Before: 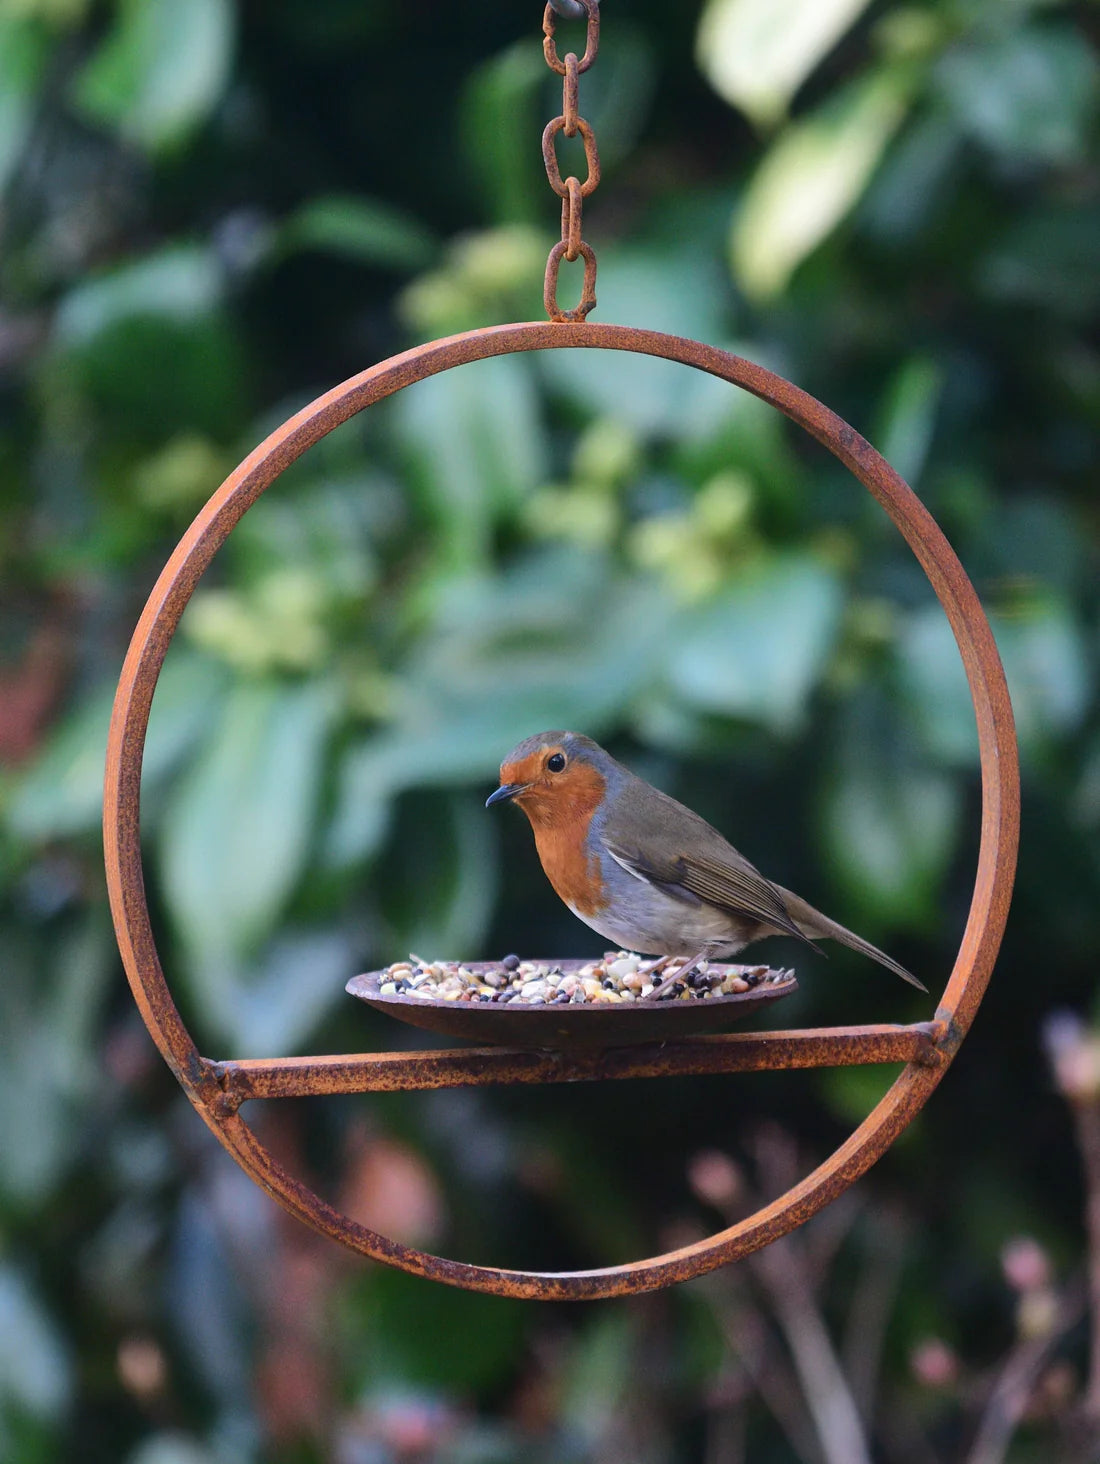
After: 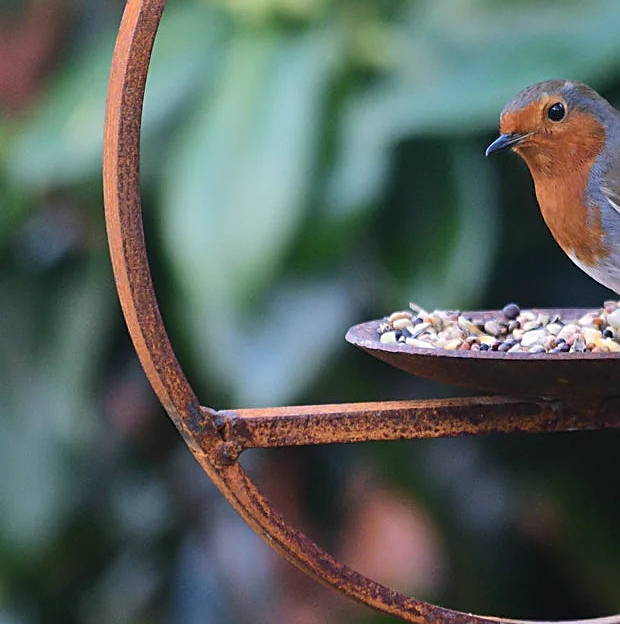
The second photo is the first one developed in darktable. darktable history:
crop: top 44.483%, right 43.593%, bottom 12.892%
sharpen: on, module defaults
